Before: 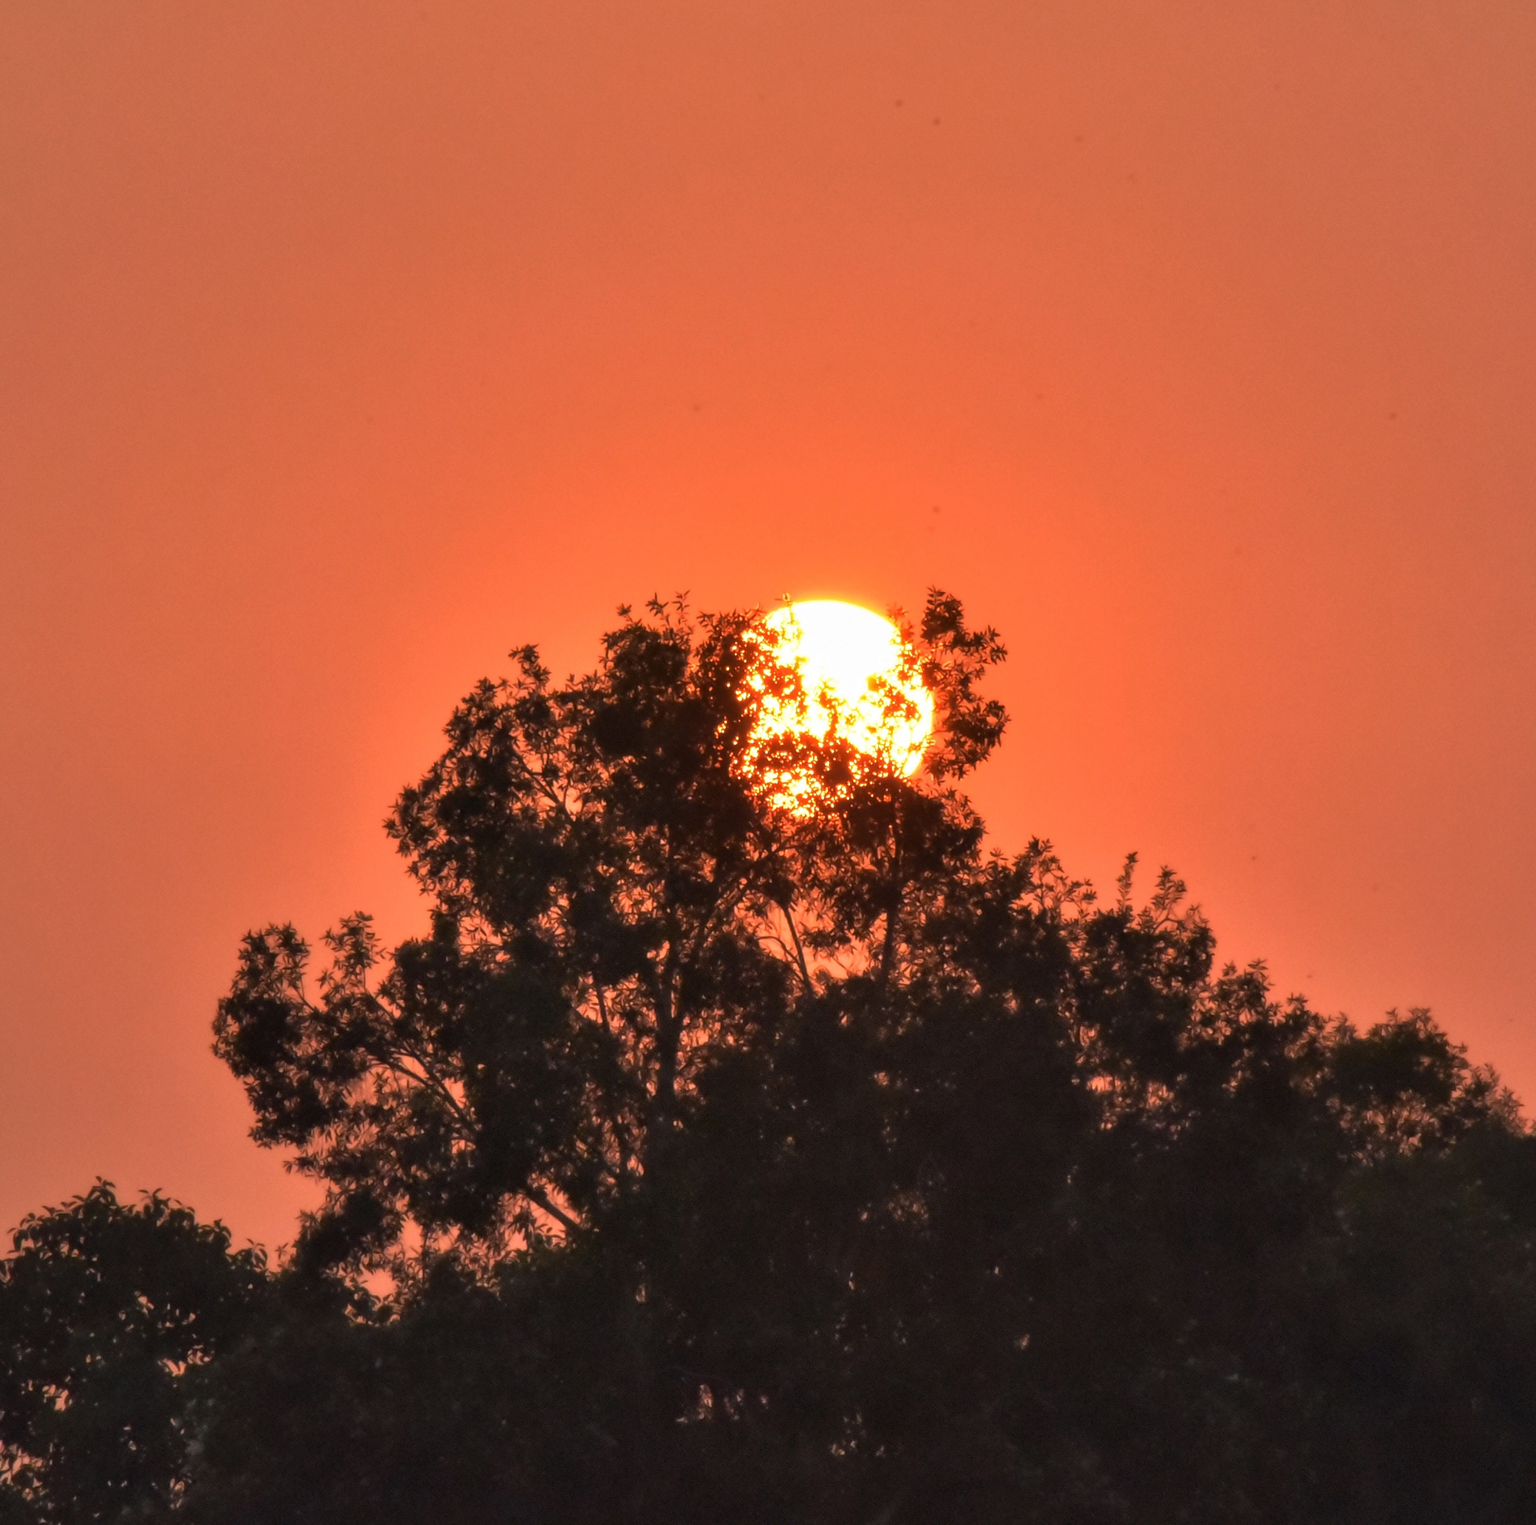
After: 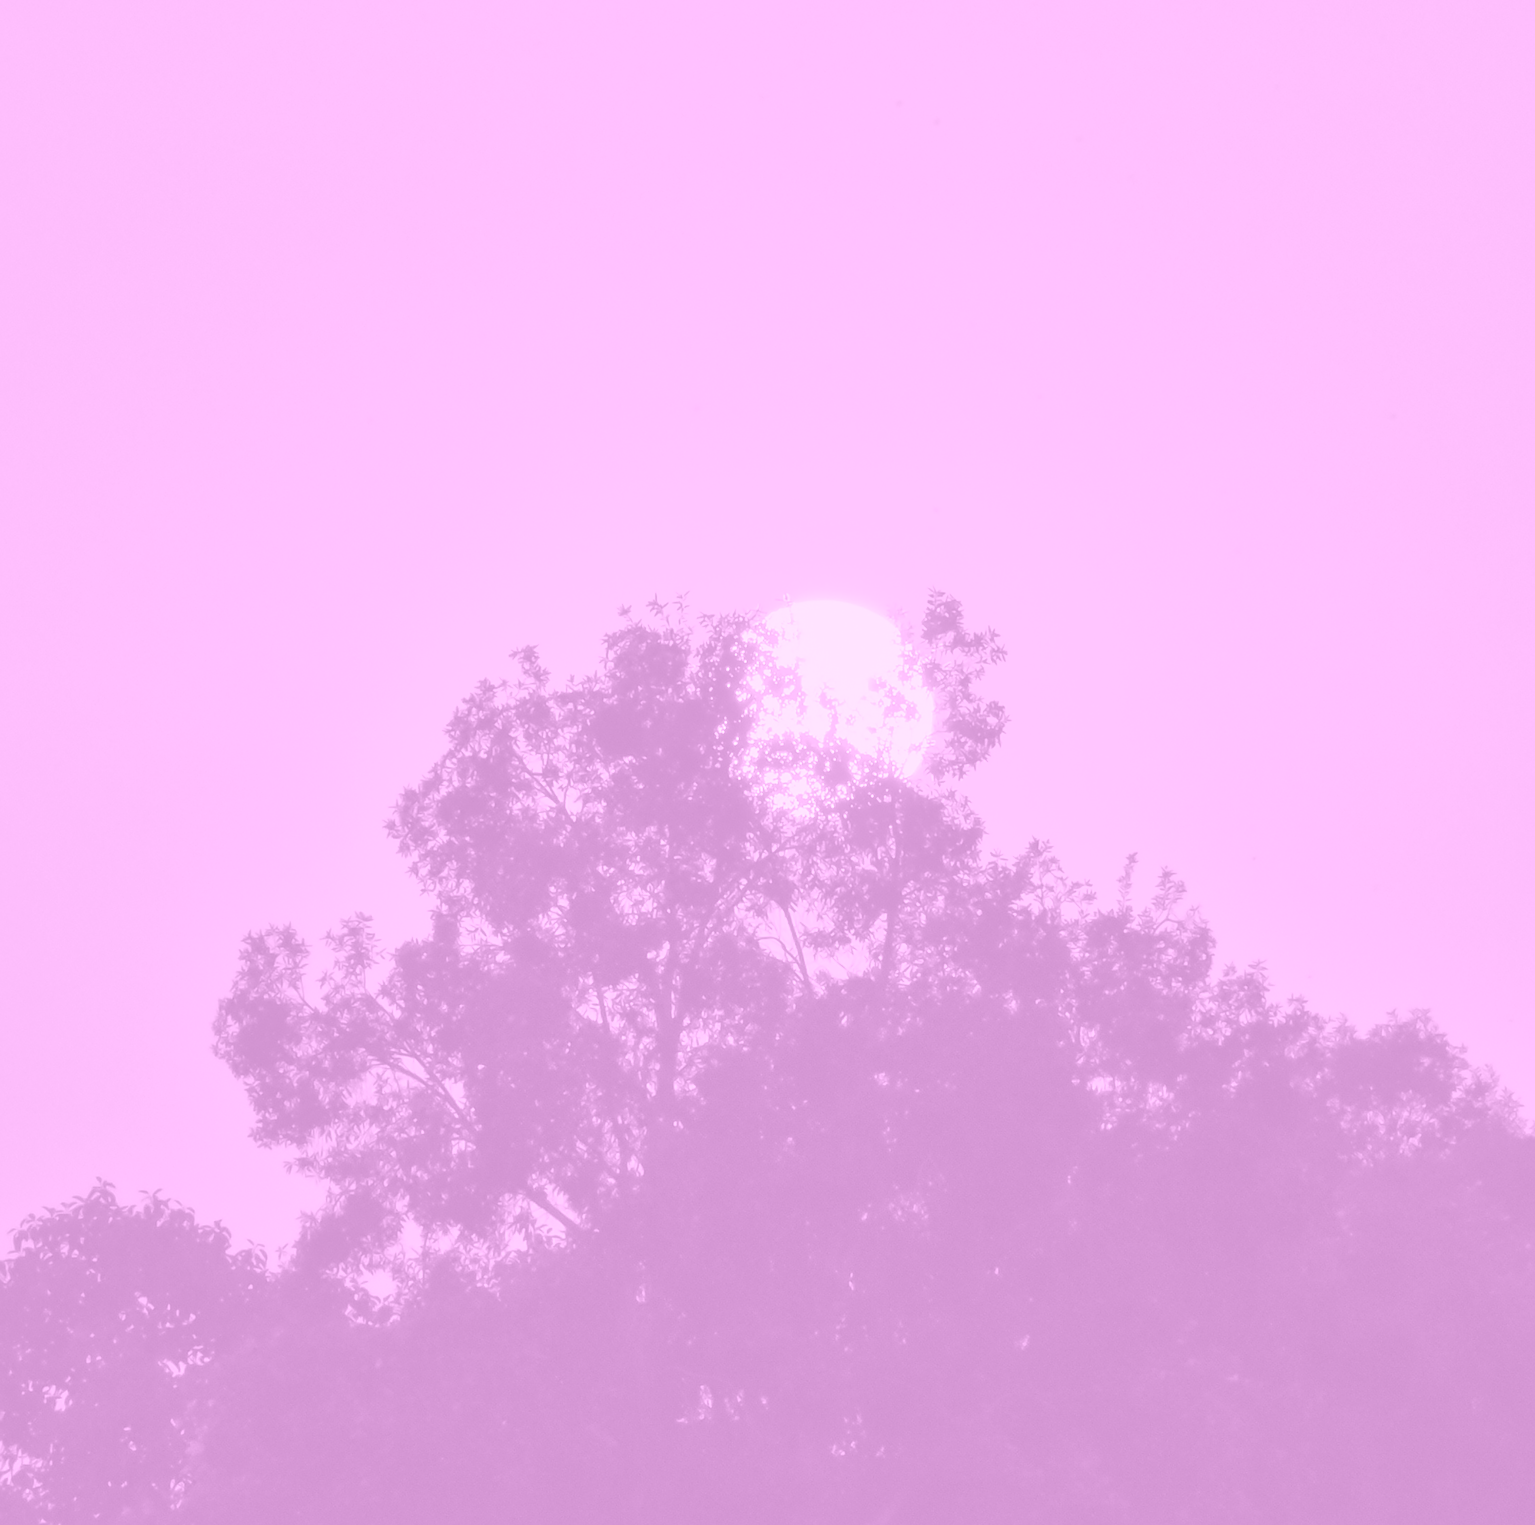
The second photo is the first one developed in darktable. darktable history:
sharpen: on, module defaults
colorize: hue 331.2°, saturation 69%, source mix 30.28%, lightness 69.02%, version 1
white balance: red 0.974, blue 1.044
